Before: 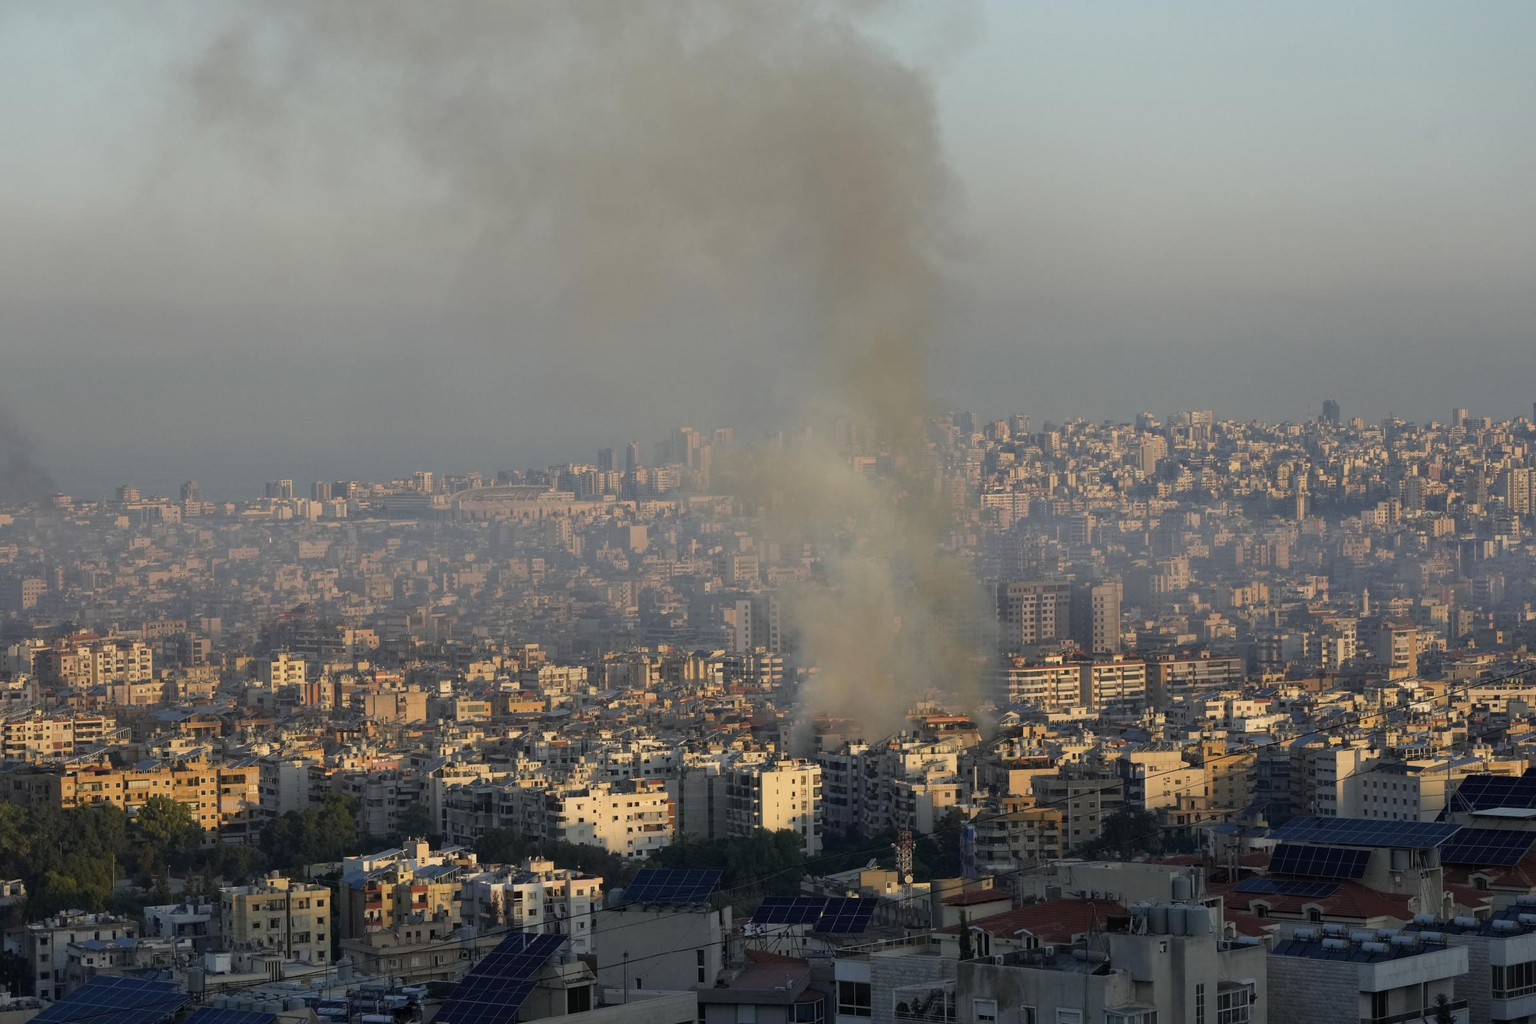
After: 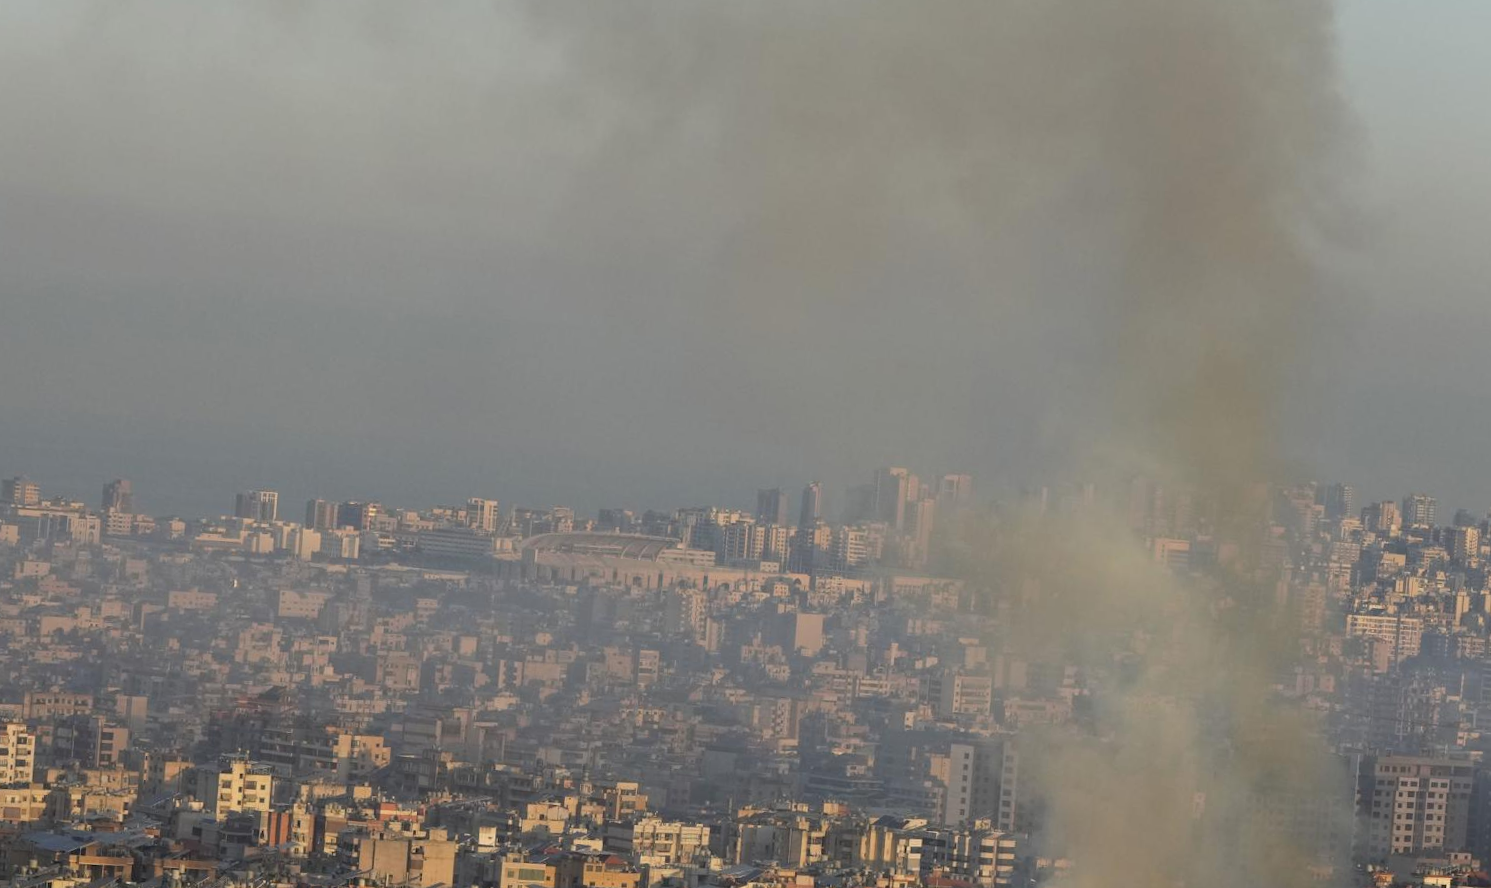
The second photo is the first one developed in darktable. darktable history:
crop and rotate: angle -5.27°, left 2.146%, top 6.718%, right 27.419%, bottom 30.349%
